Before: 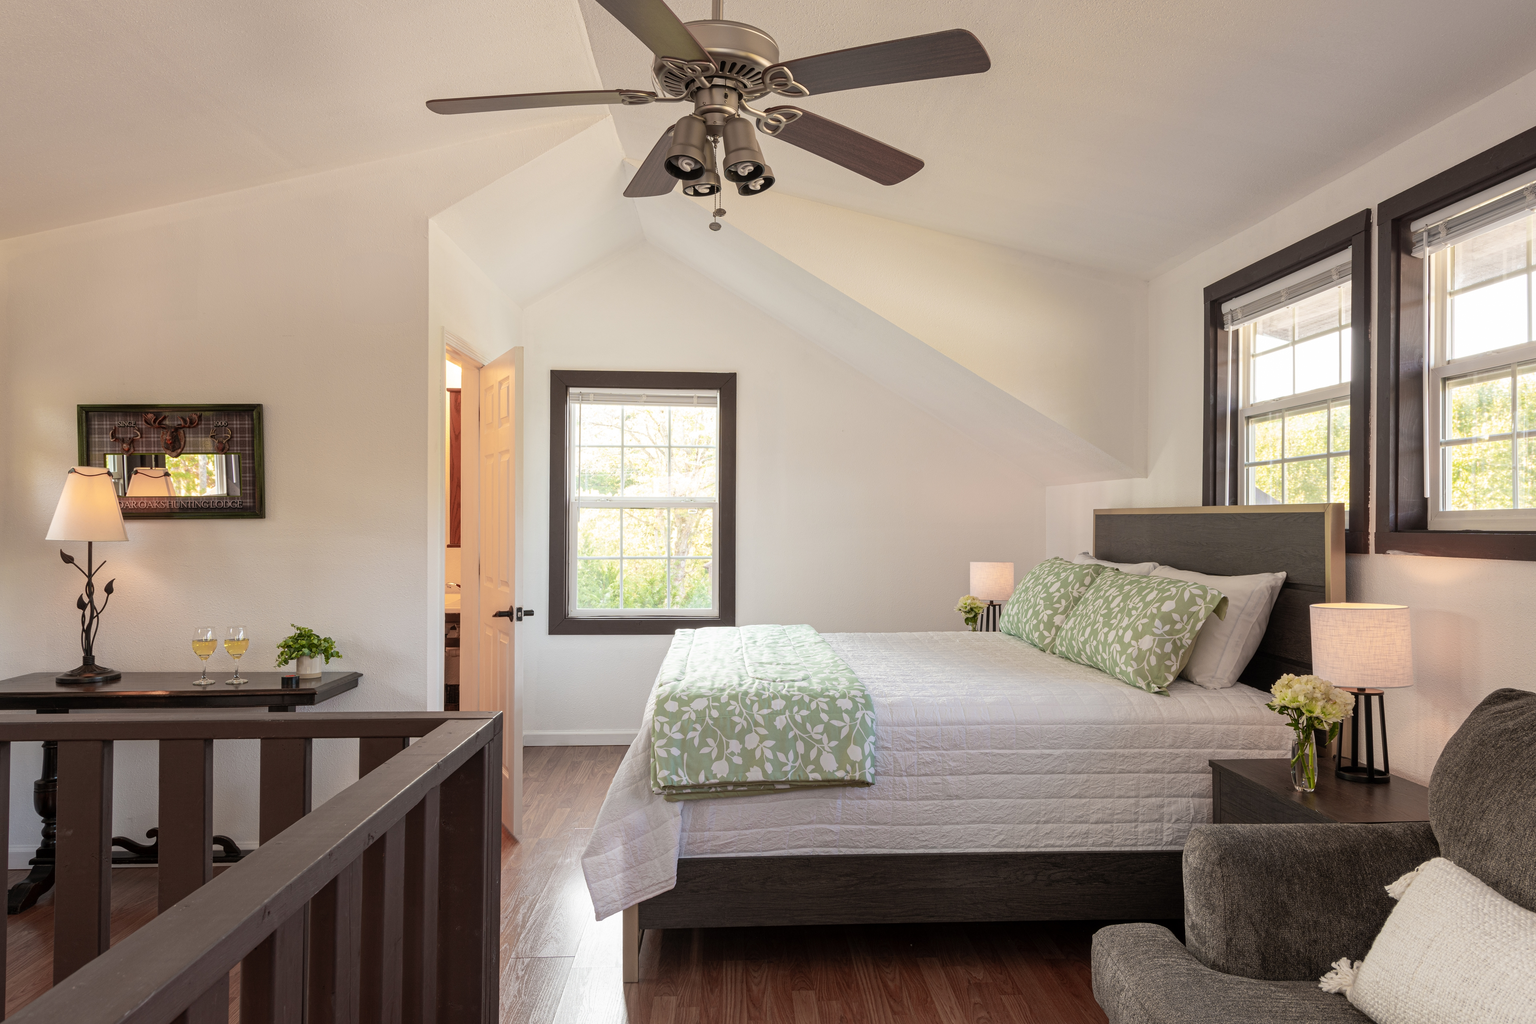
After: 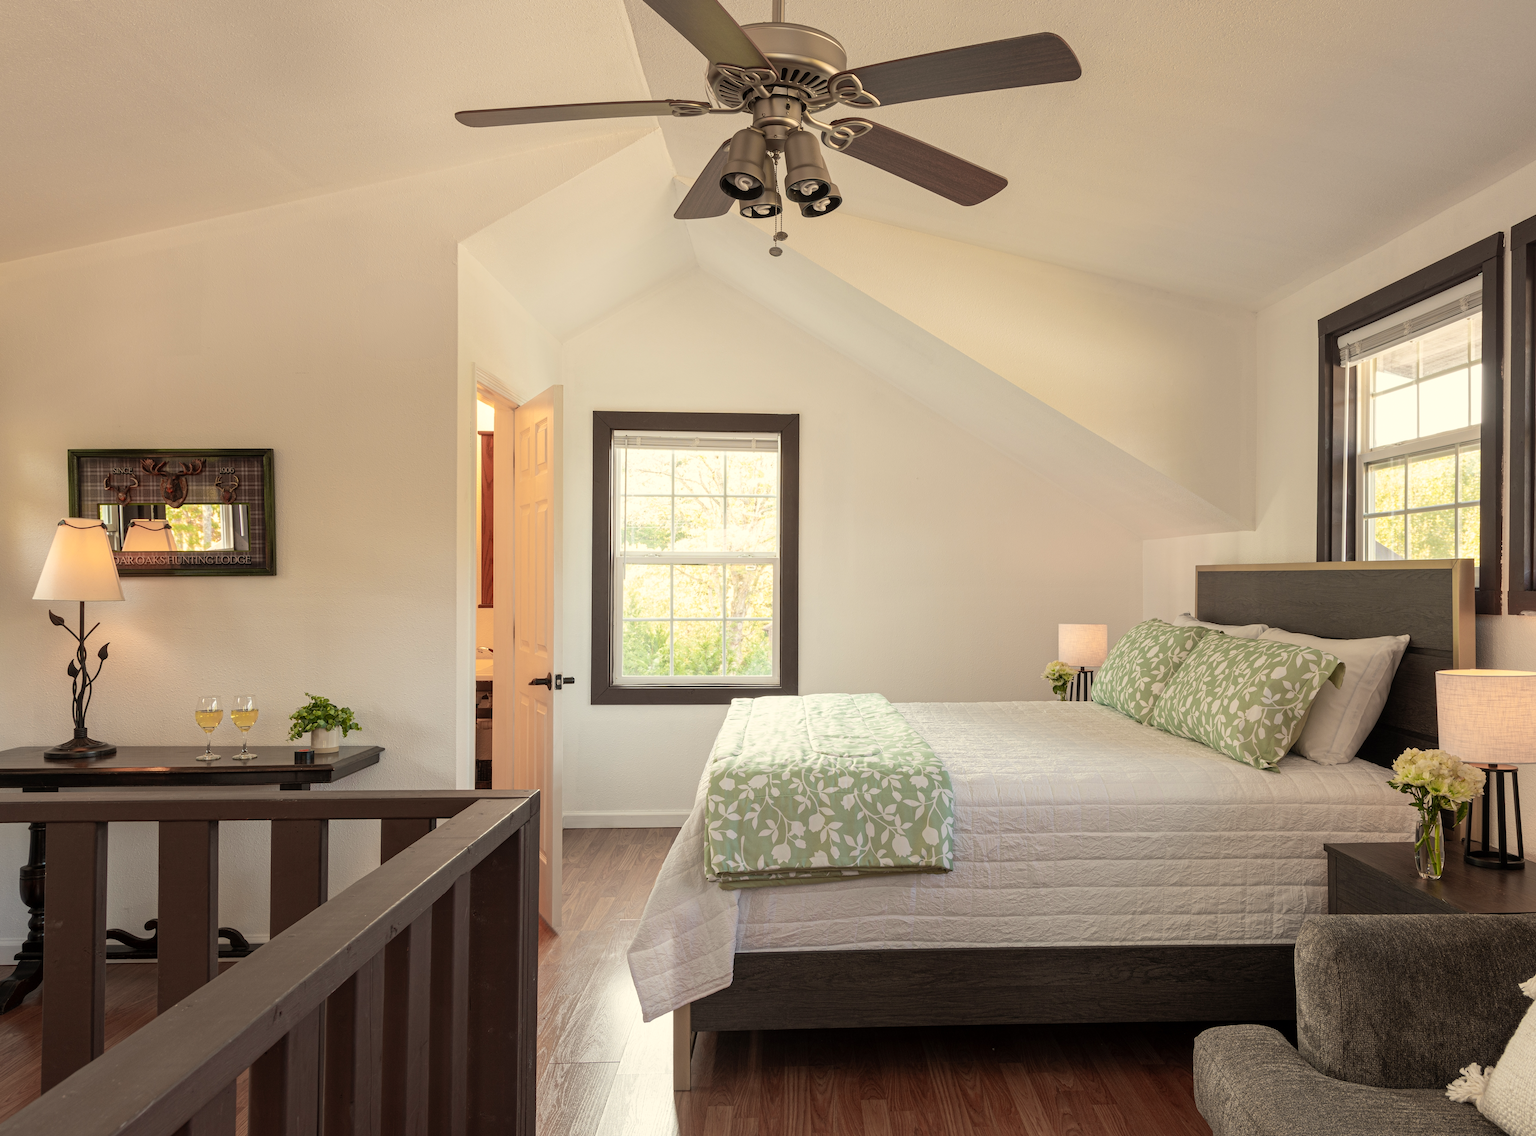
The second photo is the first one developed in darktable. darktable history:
white balance: red 1.029, blue 0.92
crop and rotate: left 1.088%, right 8.807%
